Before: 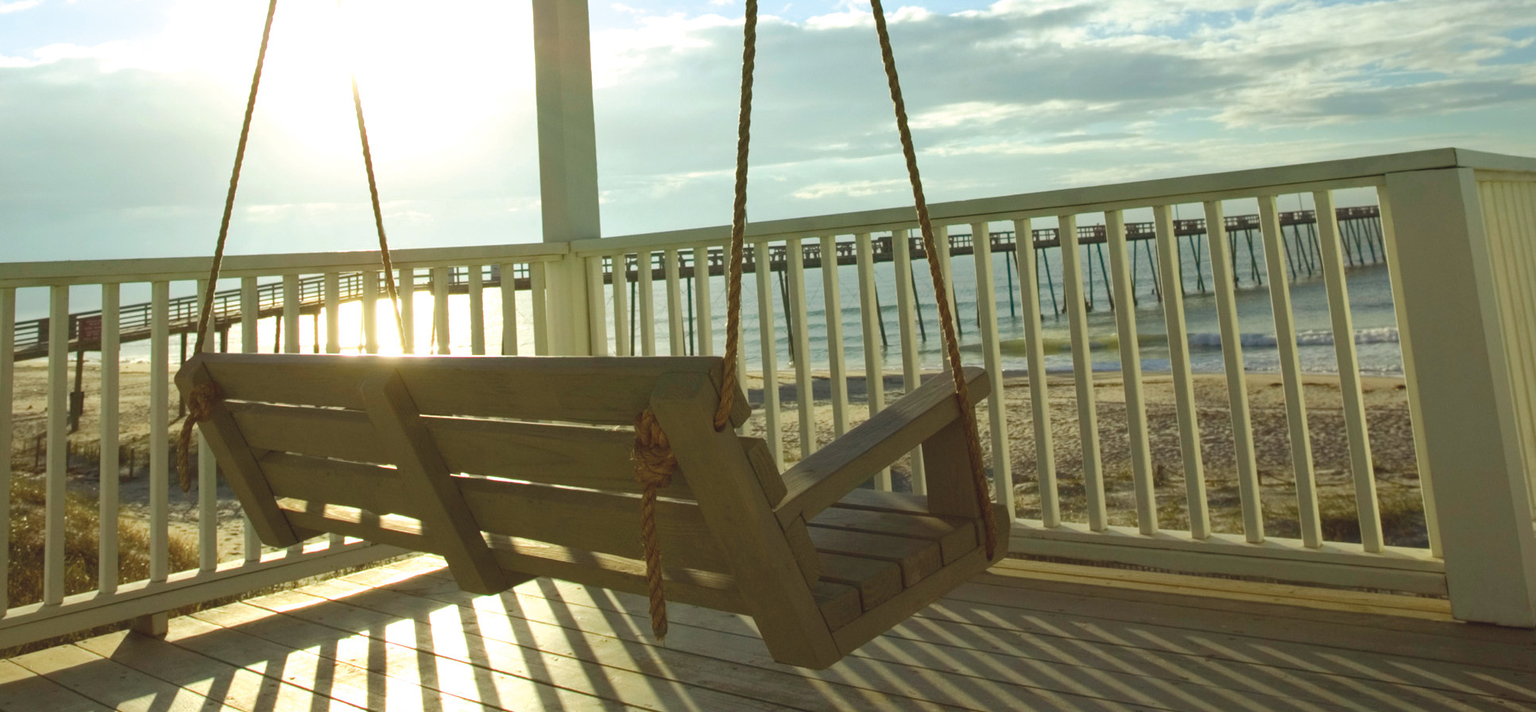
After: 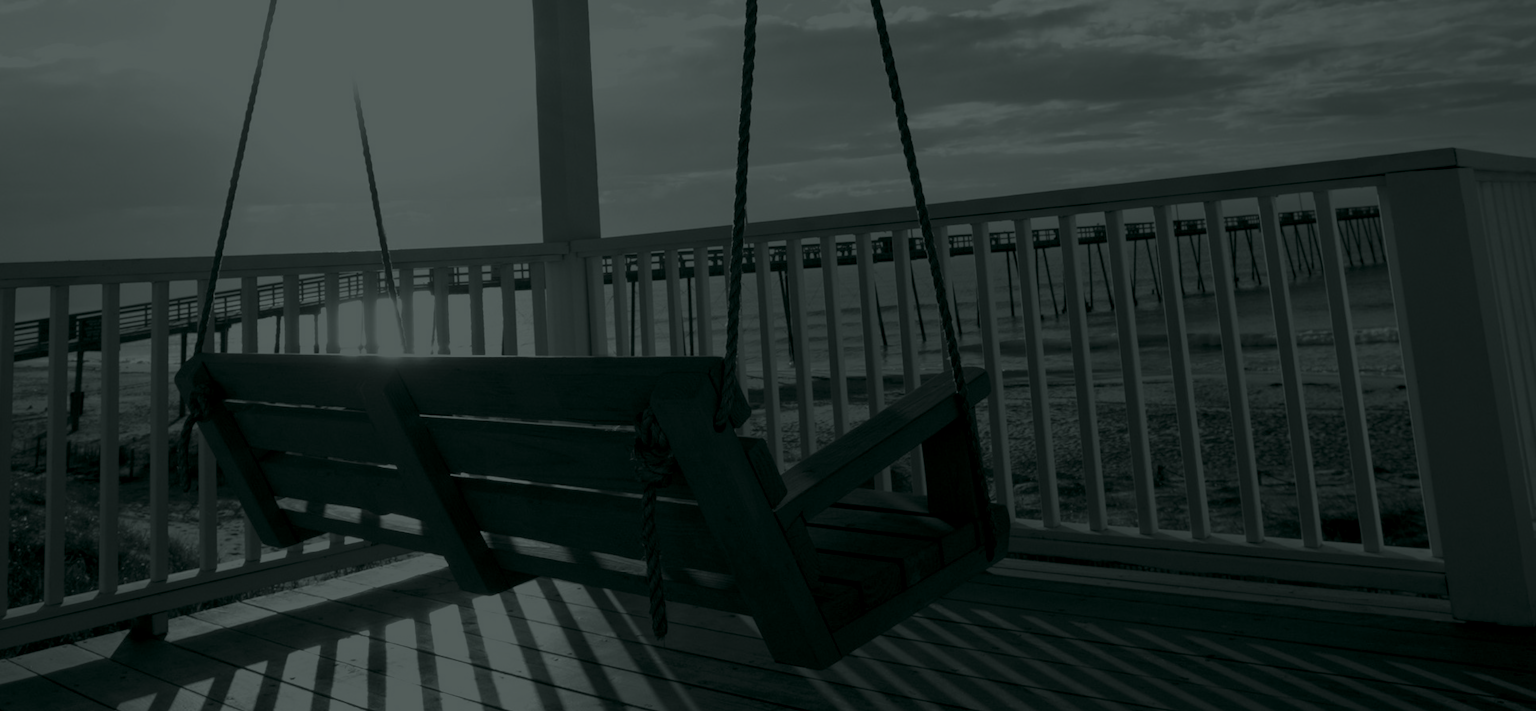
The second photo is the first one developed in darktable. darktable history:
white balance: red 0.931, blue 1.11
color balance rgb: perceptual saturation grading › global saturation 30%, global vibrance 10%
colorize: hue 90°, saturation 19%, lightness 1.59%, version 1
